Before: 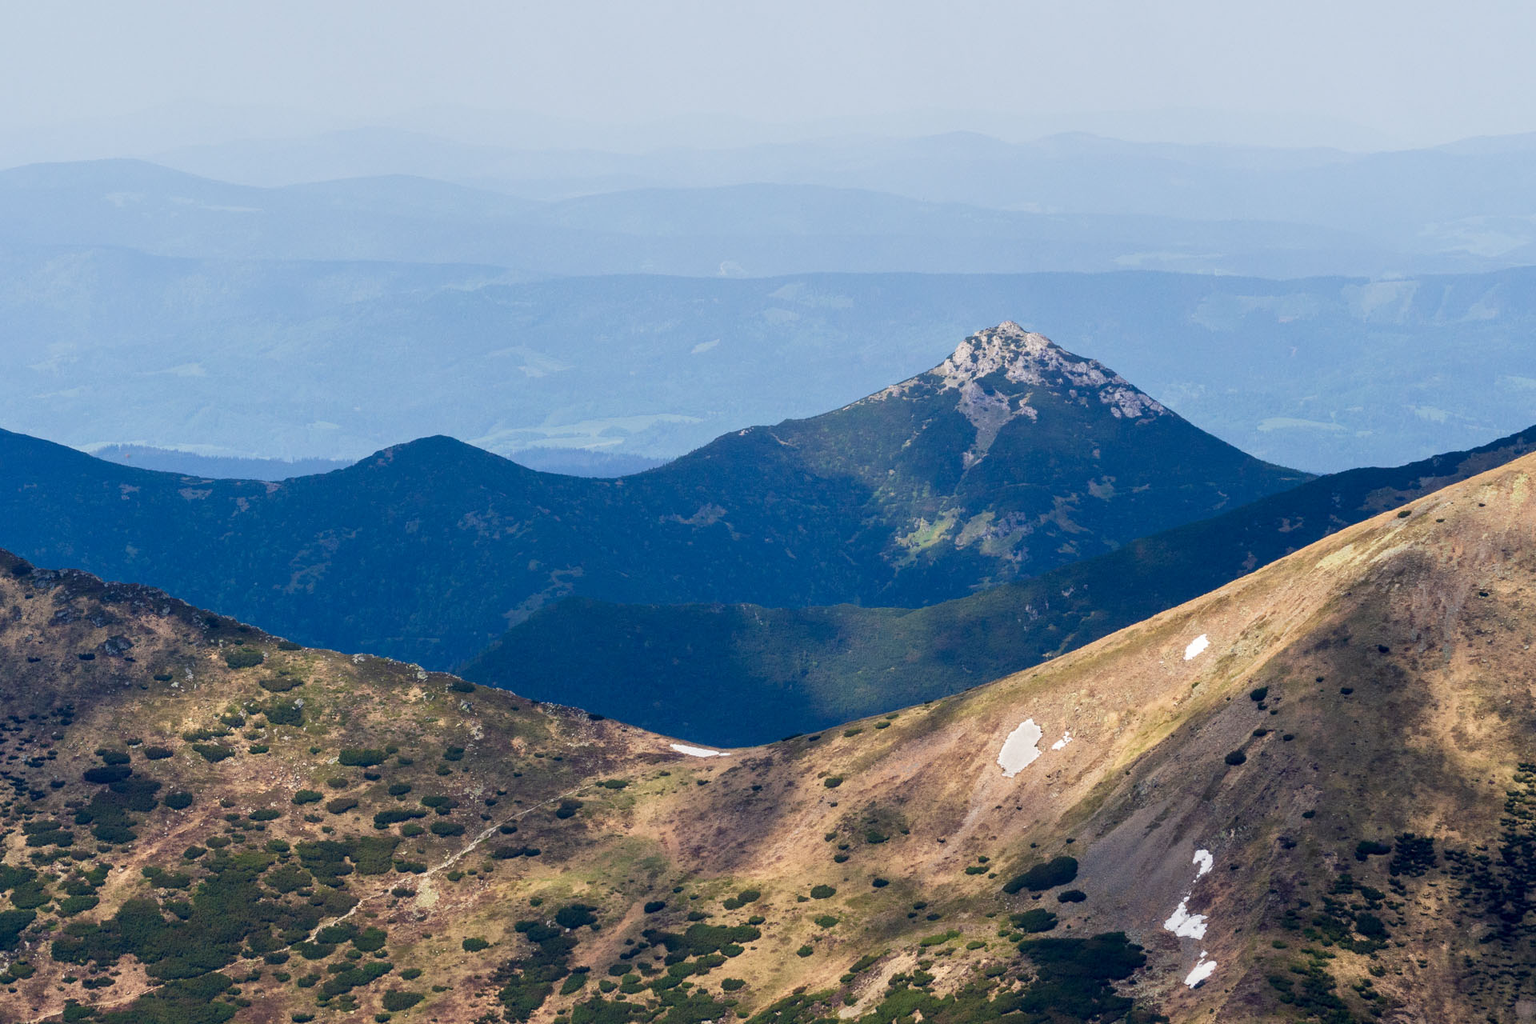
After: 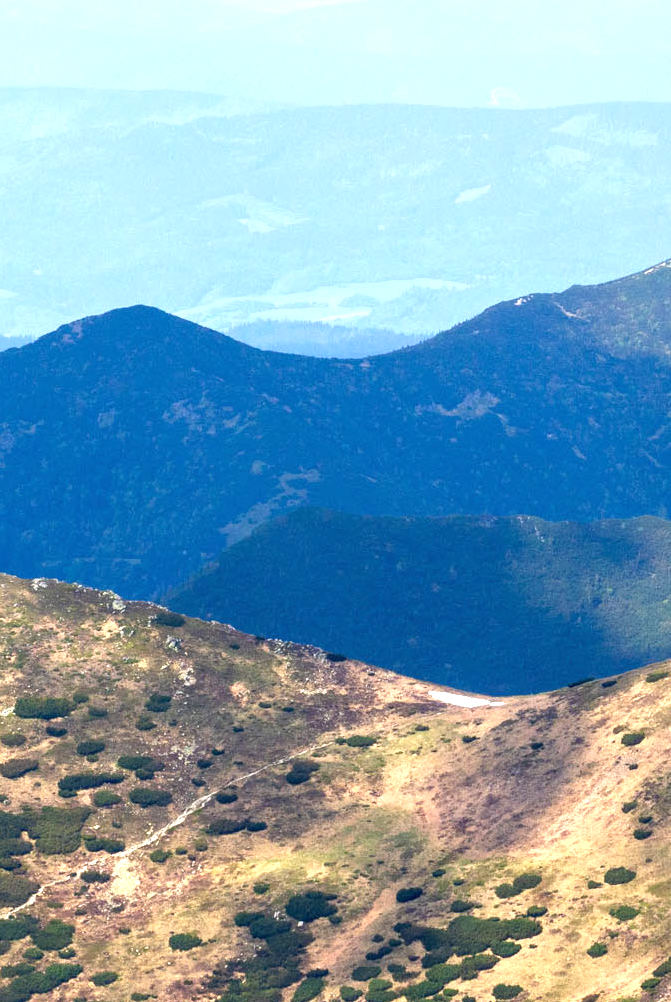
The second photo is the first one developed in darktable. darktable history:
crop and rotate: left 21.305%, top 18.686%, right 43.697%, bottom 2.981%
exposure: black level correction 0, exposure 1.097 EV, compensate highlight preservation false
